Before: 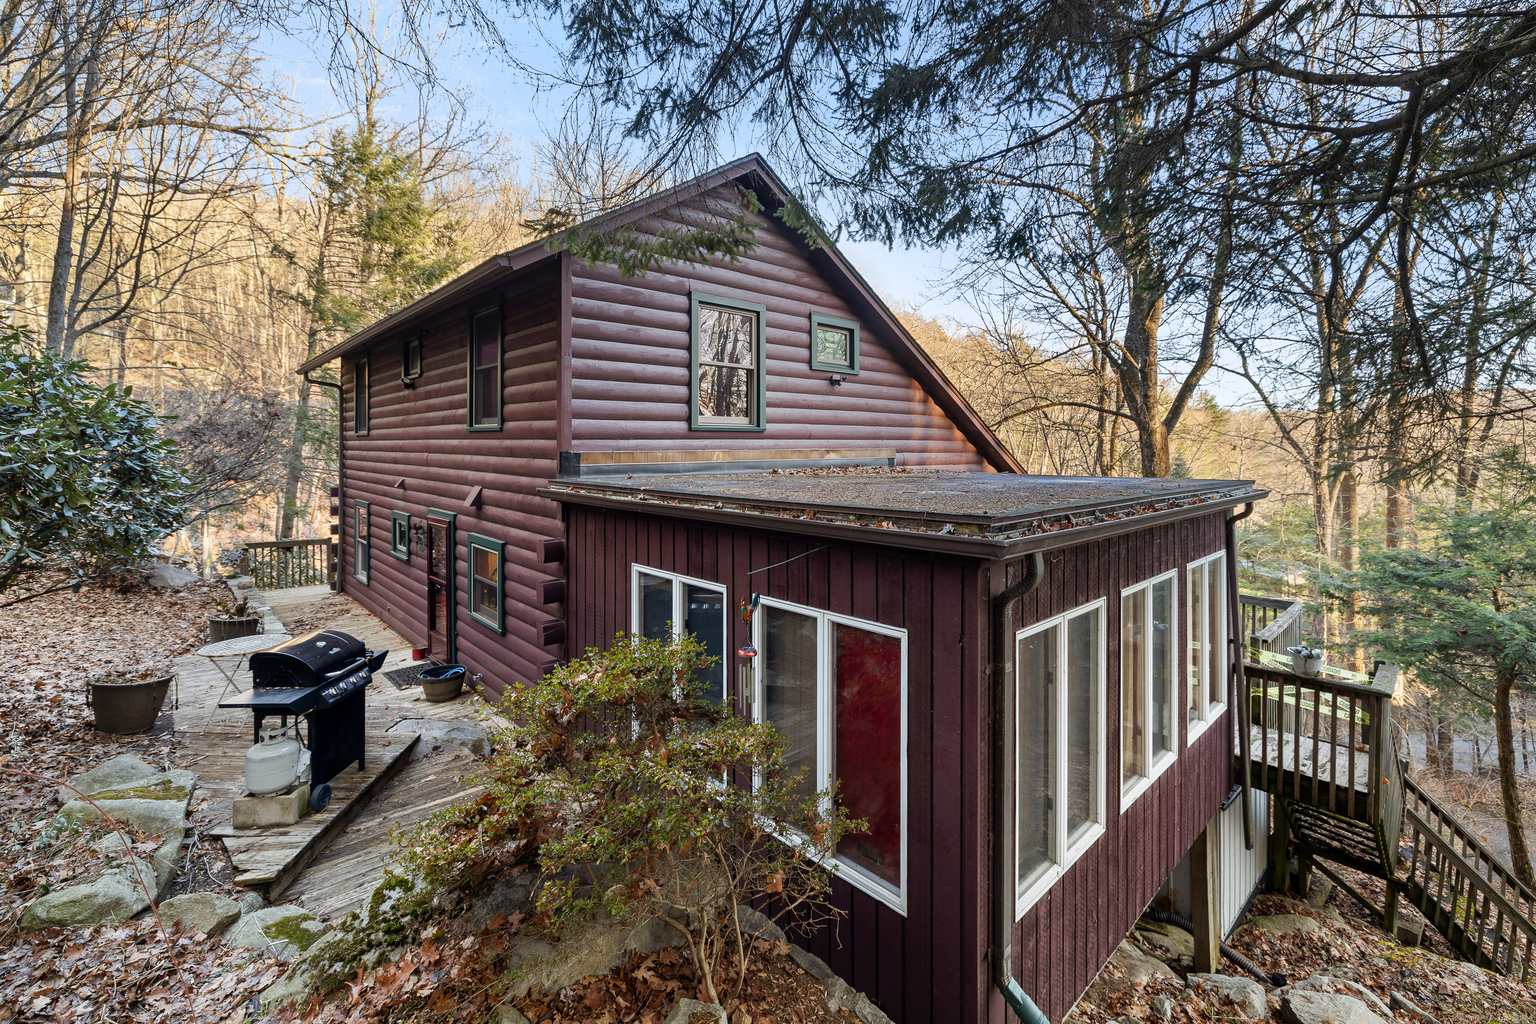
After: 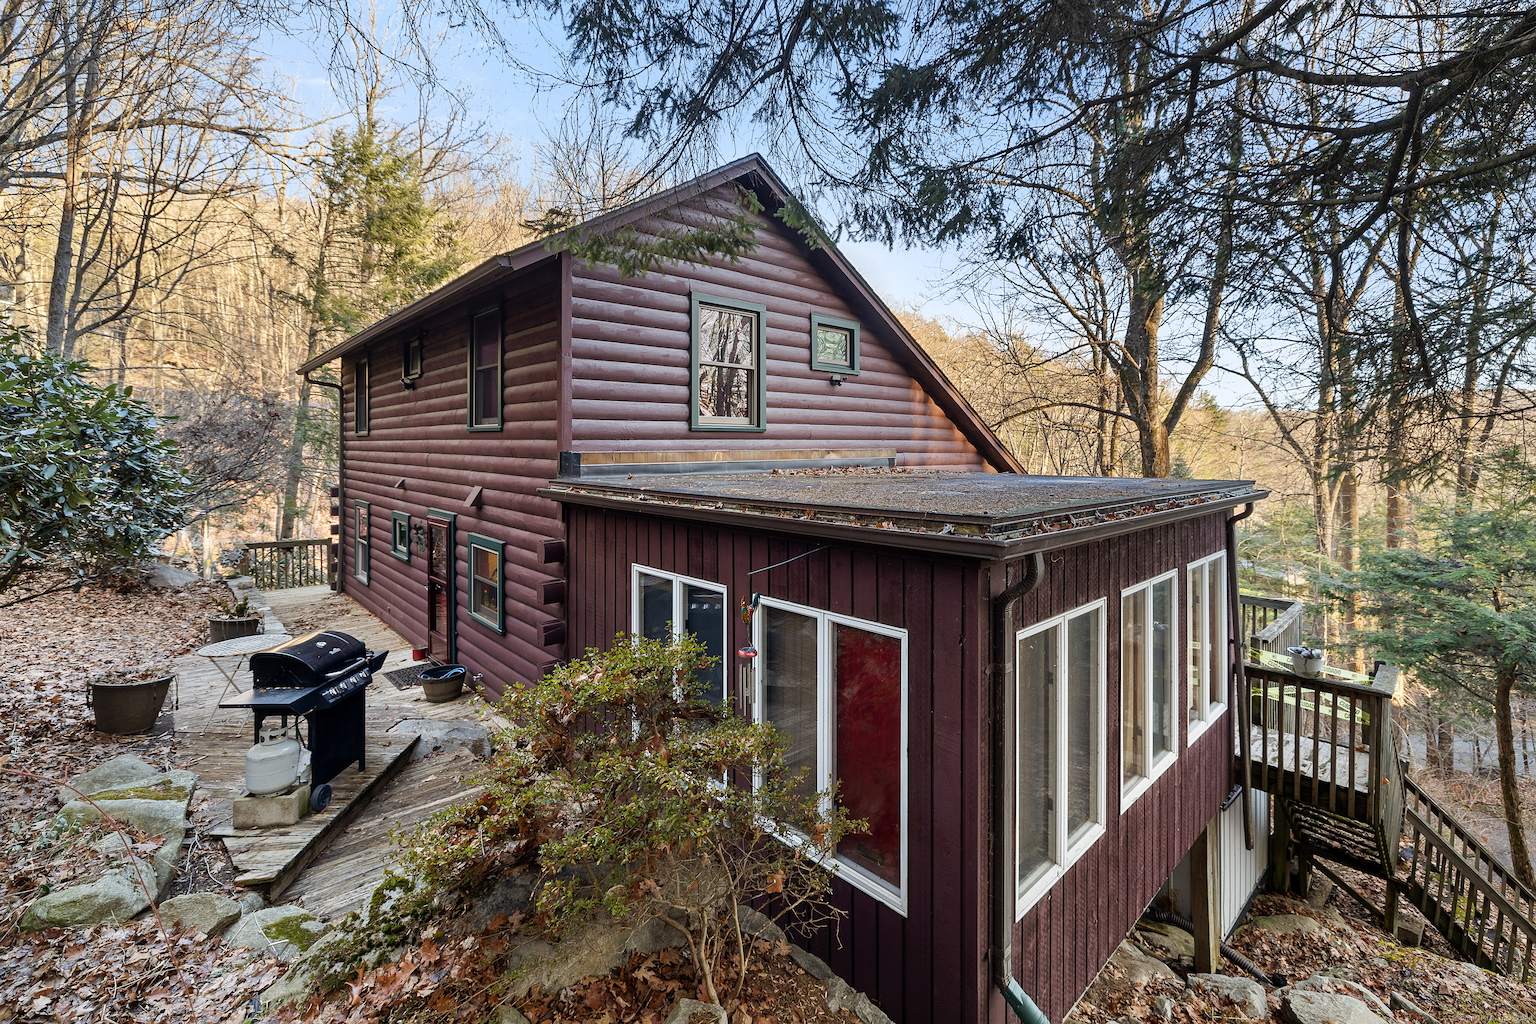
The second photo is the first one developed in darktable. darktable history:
sharpen: amount 0.202
